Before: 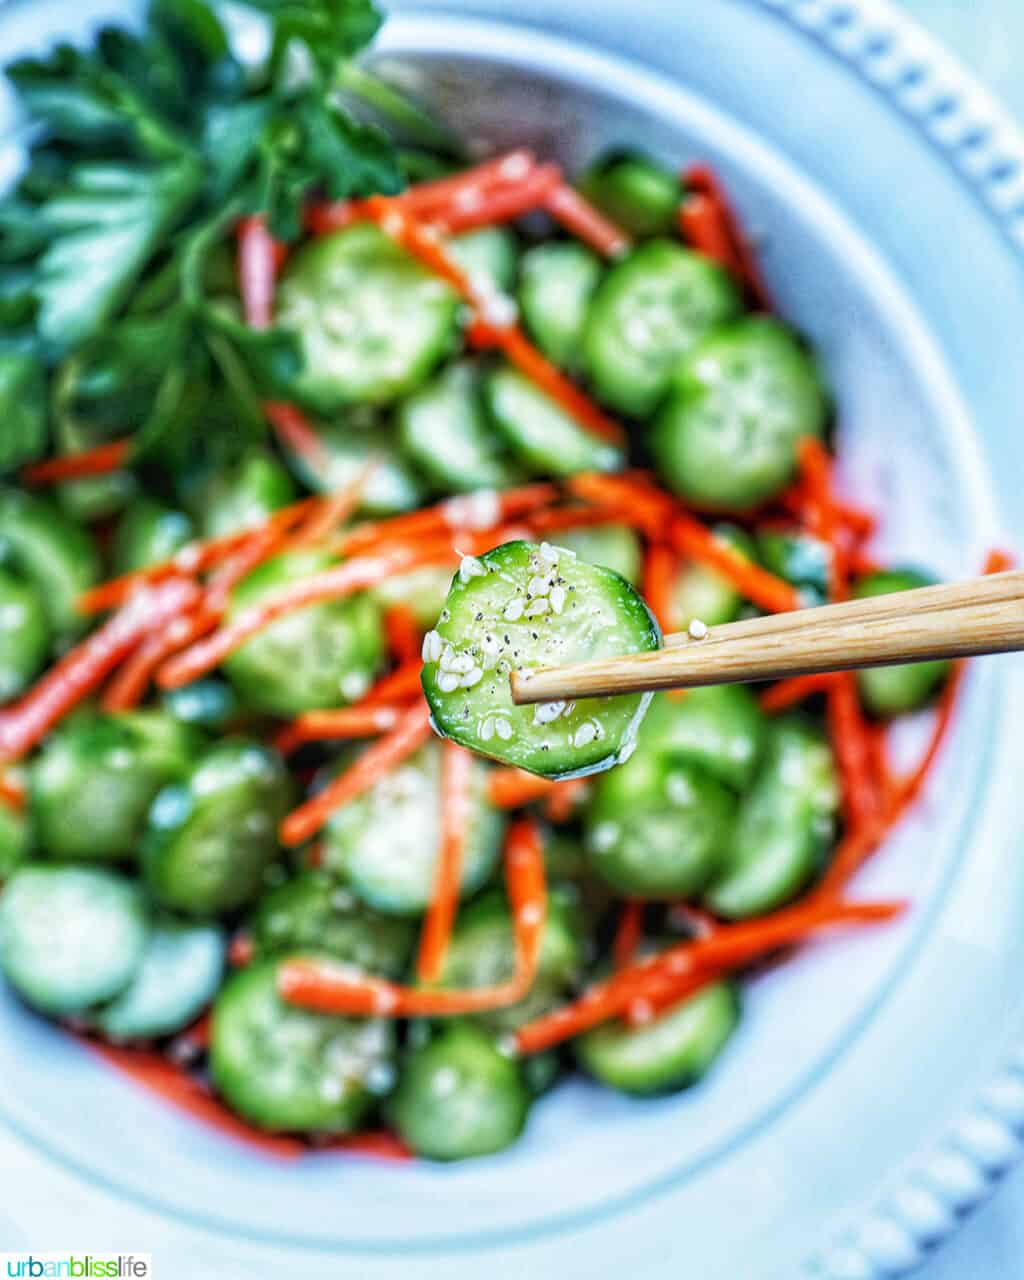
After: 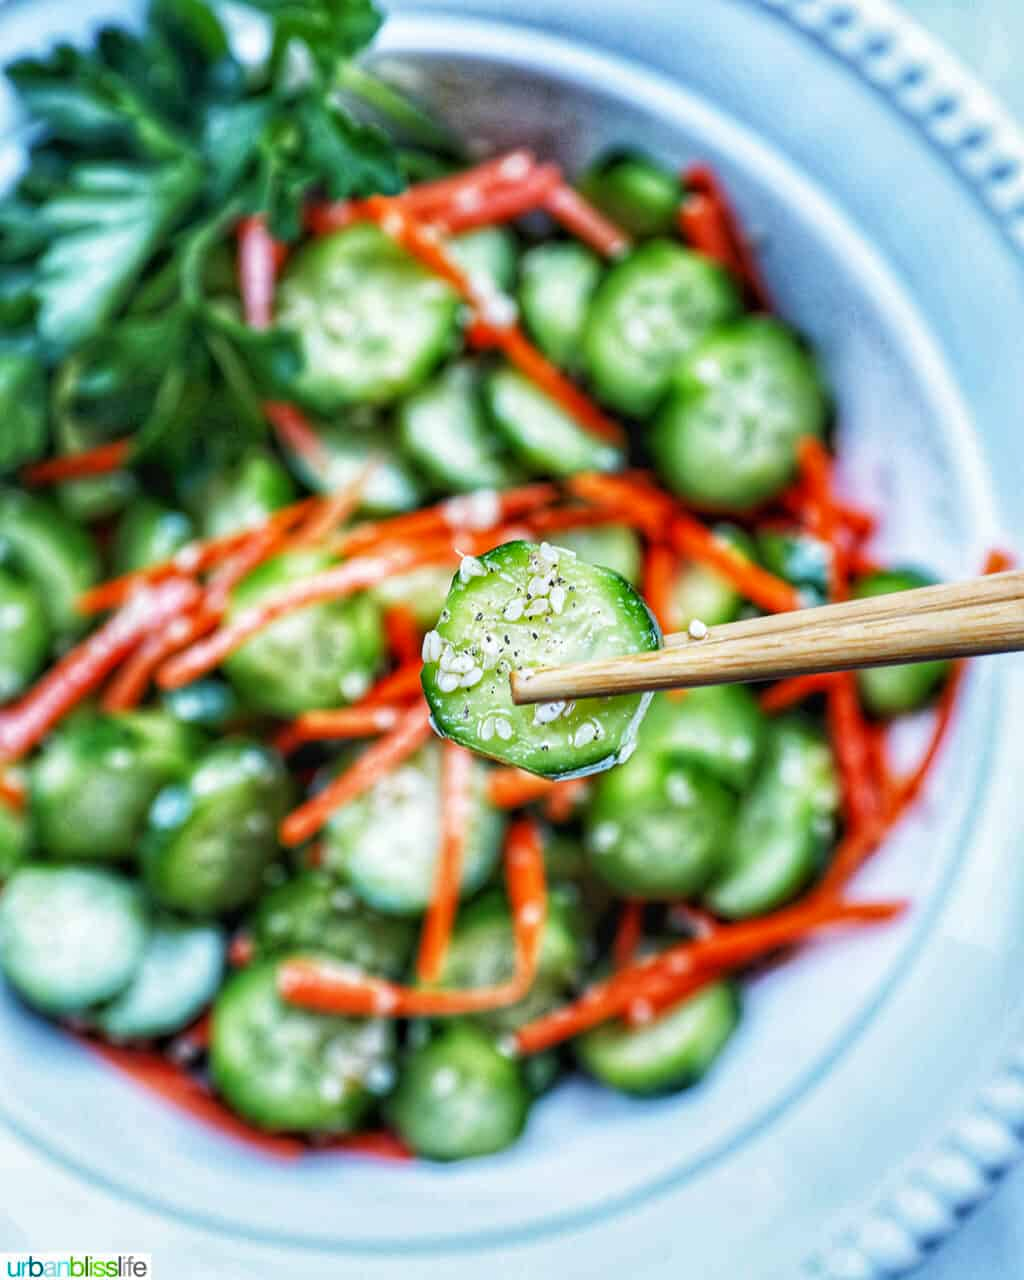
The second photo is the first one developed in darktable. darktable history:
shadows and highlights: shadows 31.66, highlights -32.37, soften with gaussian
